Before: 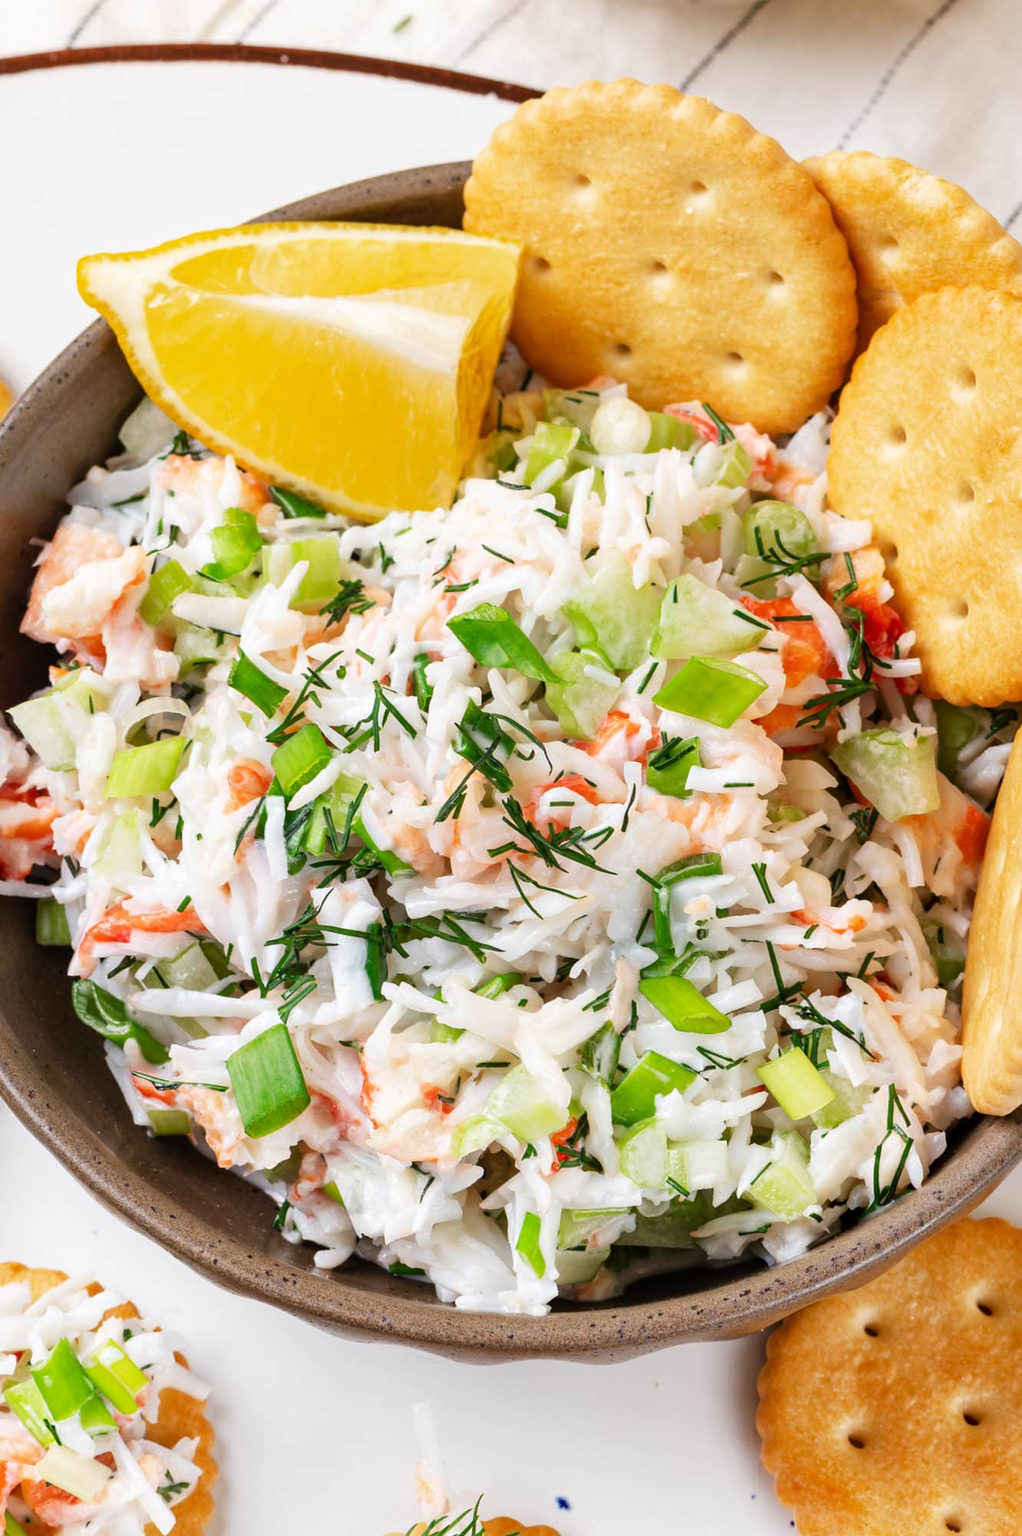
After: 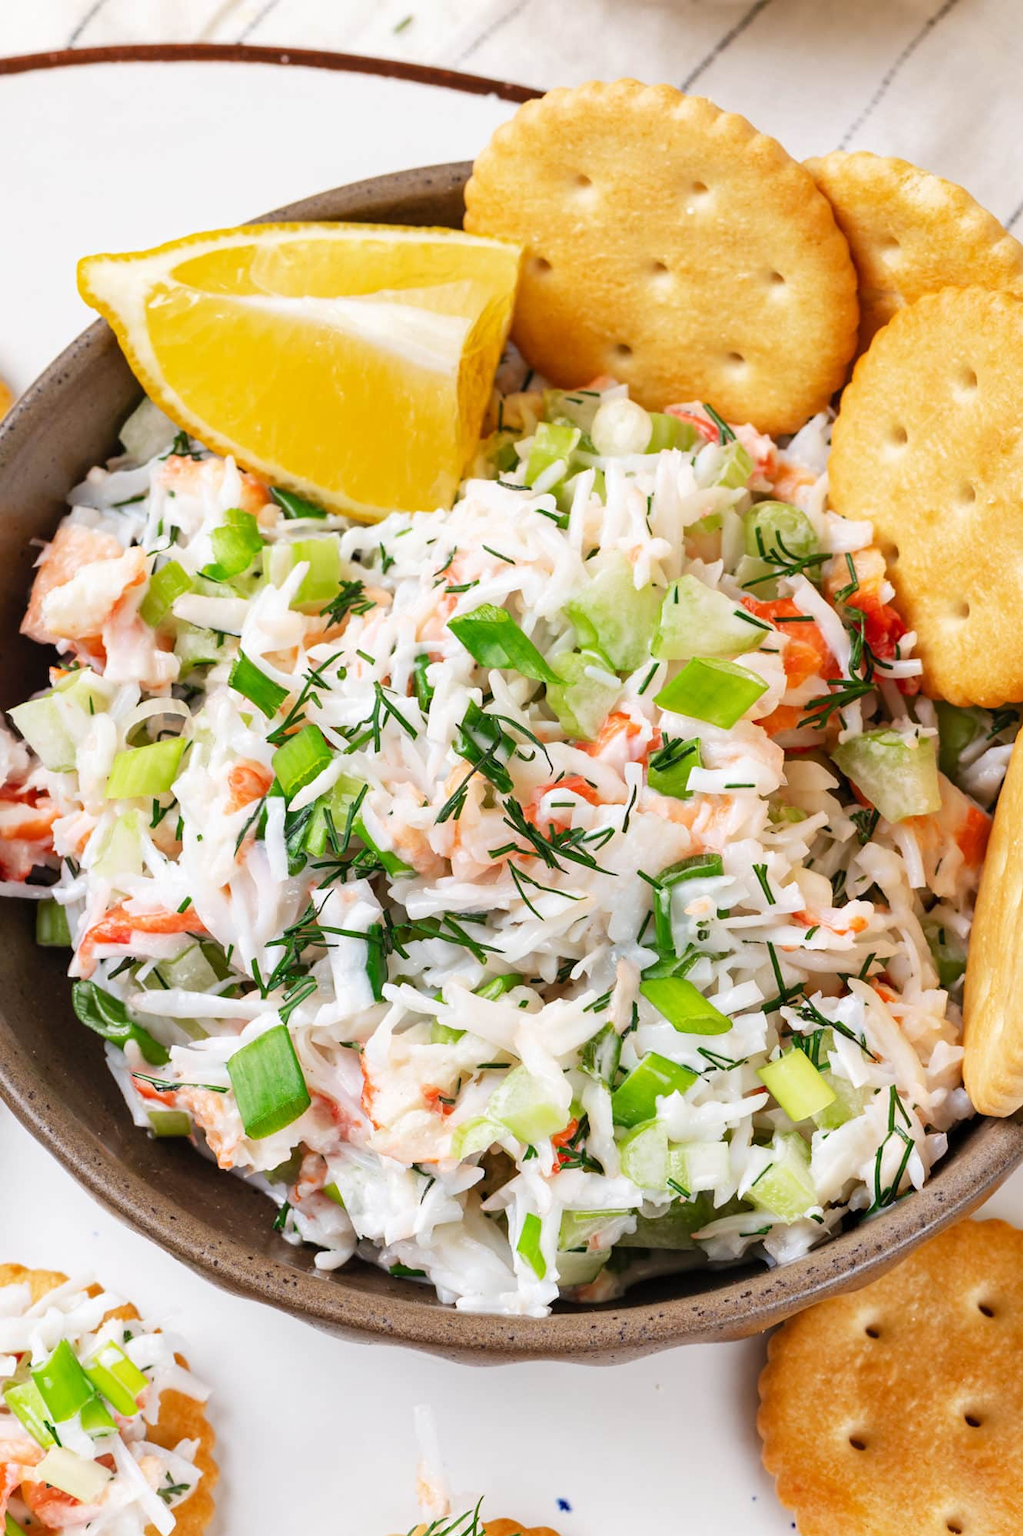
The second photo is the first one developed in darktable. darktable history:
crop: bottom 0.071%
fill light: on, module defaults
